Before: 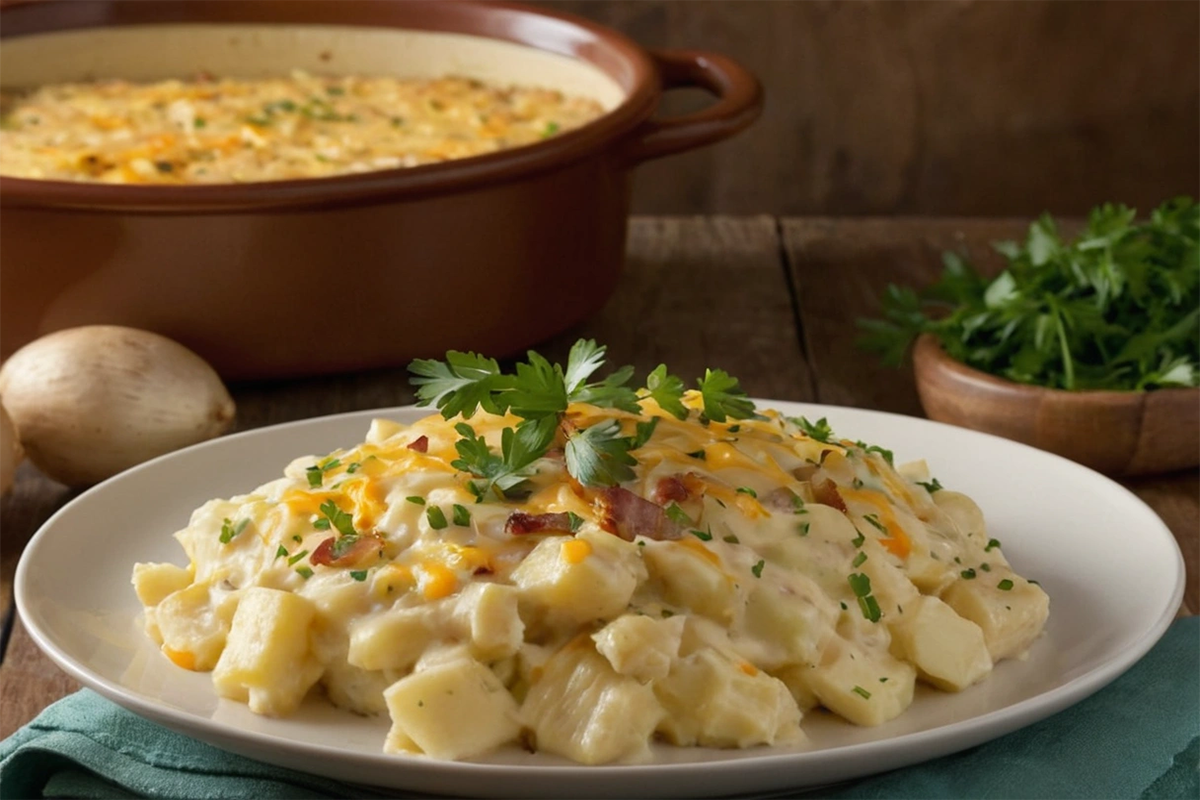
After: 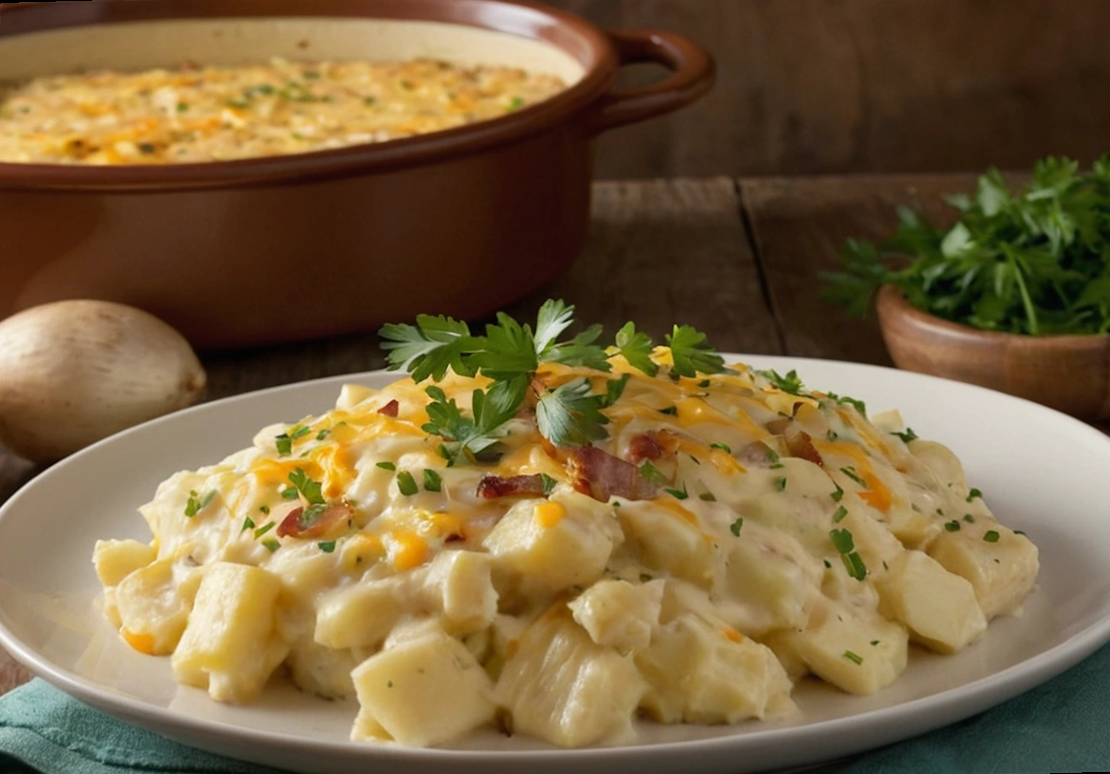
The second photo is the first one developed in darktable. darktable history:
white balance: emerald 1
rotate and perspective: rotation -1.68°, lens shift (vertical) -0.146, crop left 0.049, crop right 0.912, crop top 0.032, crop bottom 0.96
